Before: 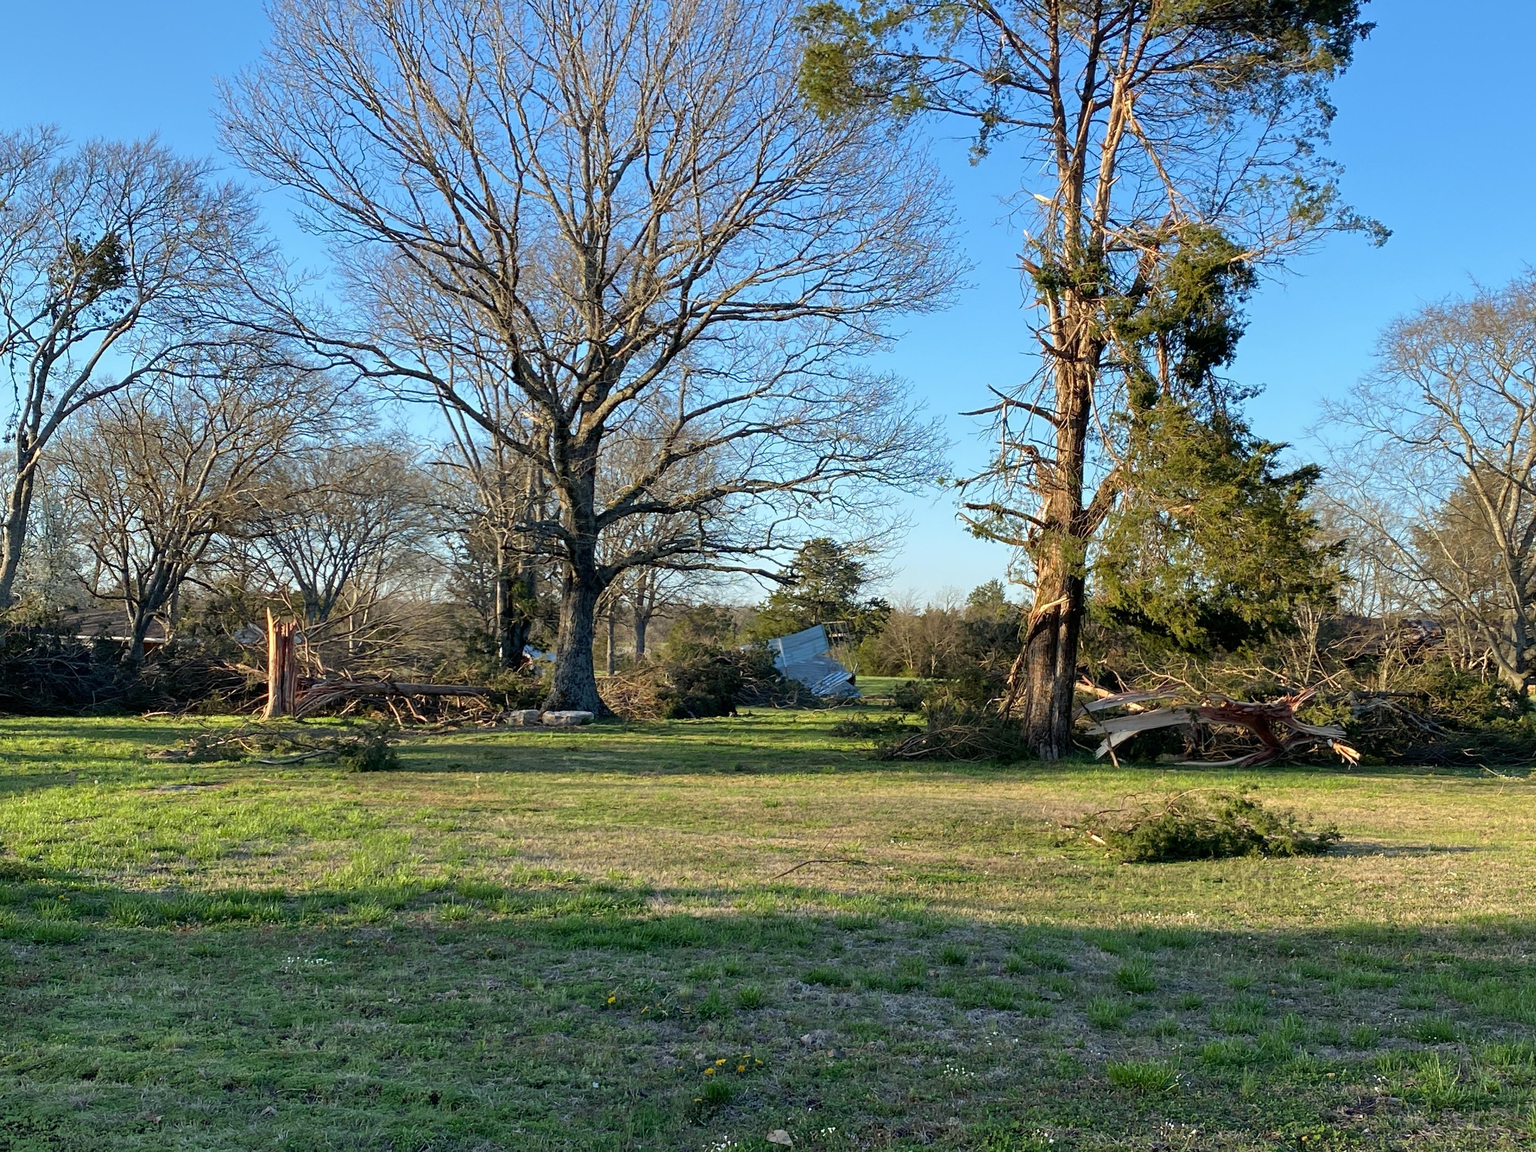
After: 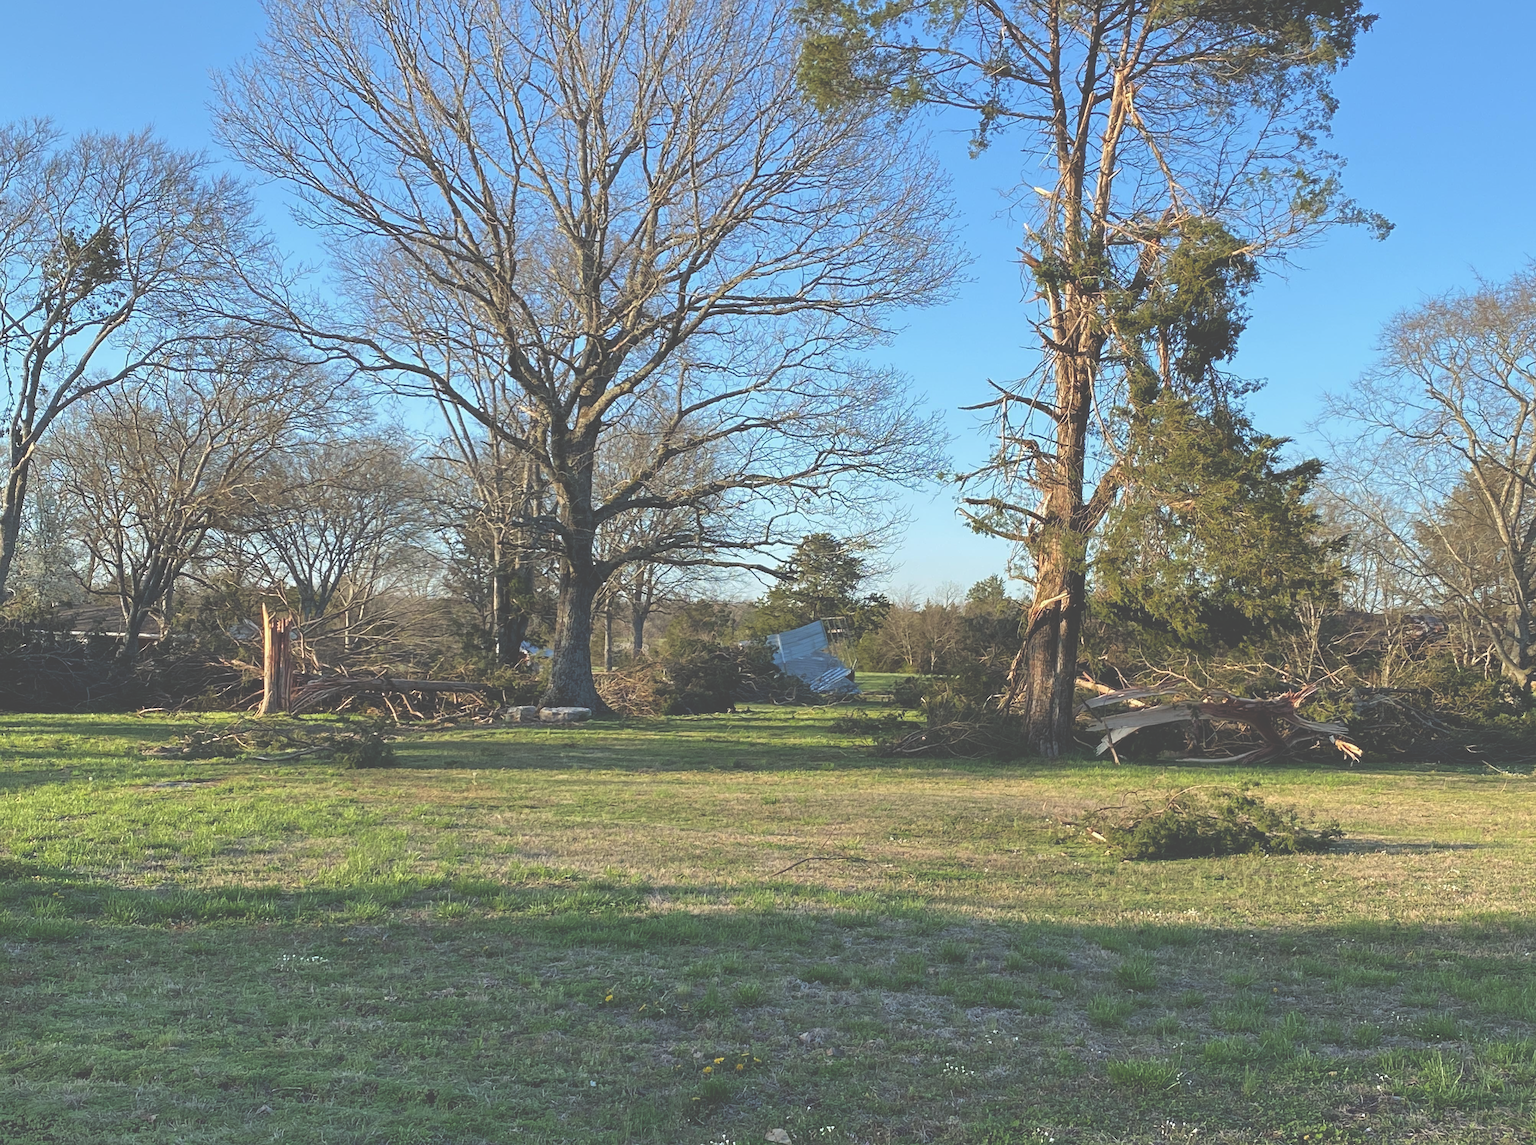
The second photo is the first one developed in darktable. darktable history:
sharpen: amount 0.213
crop: left 0.439%, top 0.753%, right 0.16%, bottom 0.386%
exposure: black level correction -0.061, exposure -0.05 EV, compensate highlight preservation false
